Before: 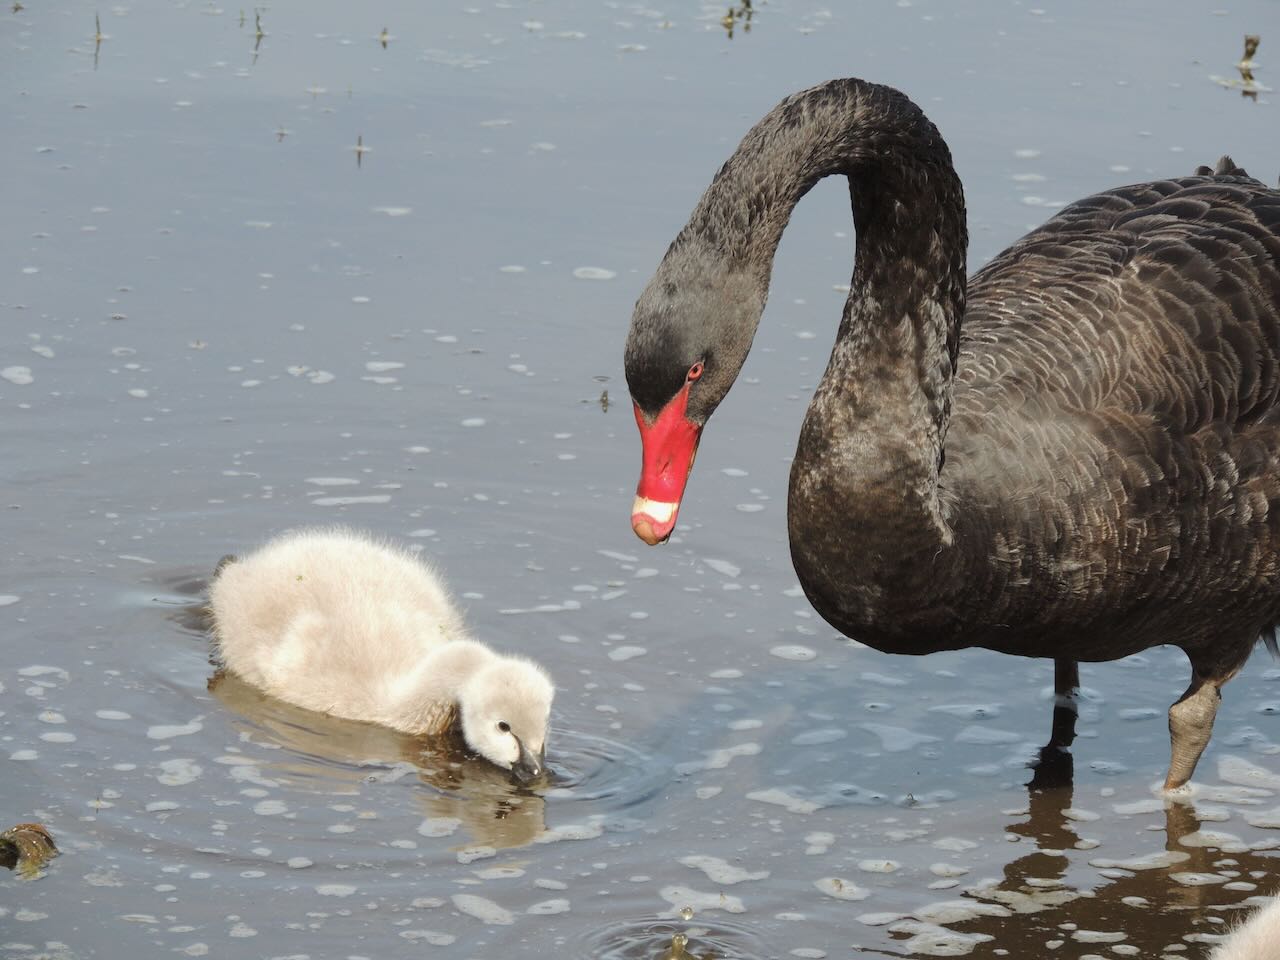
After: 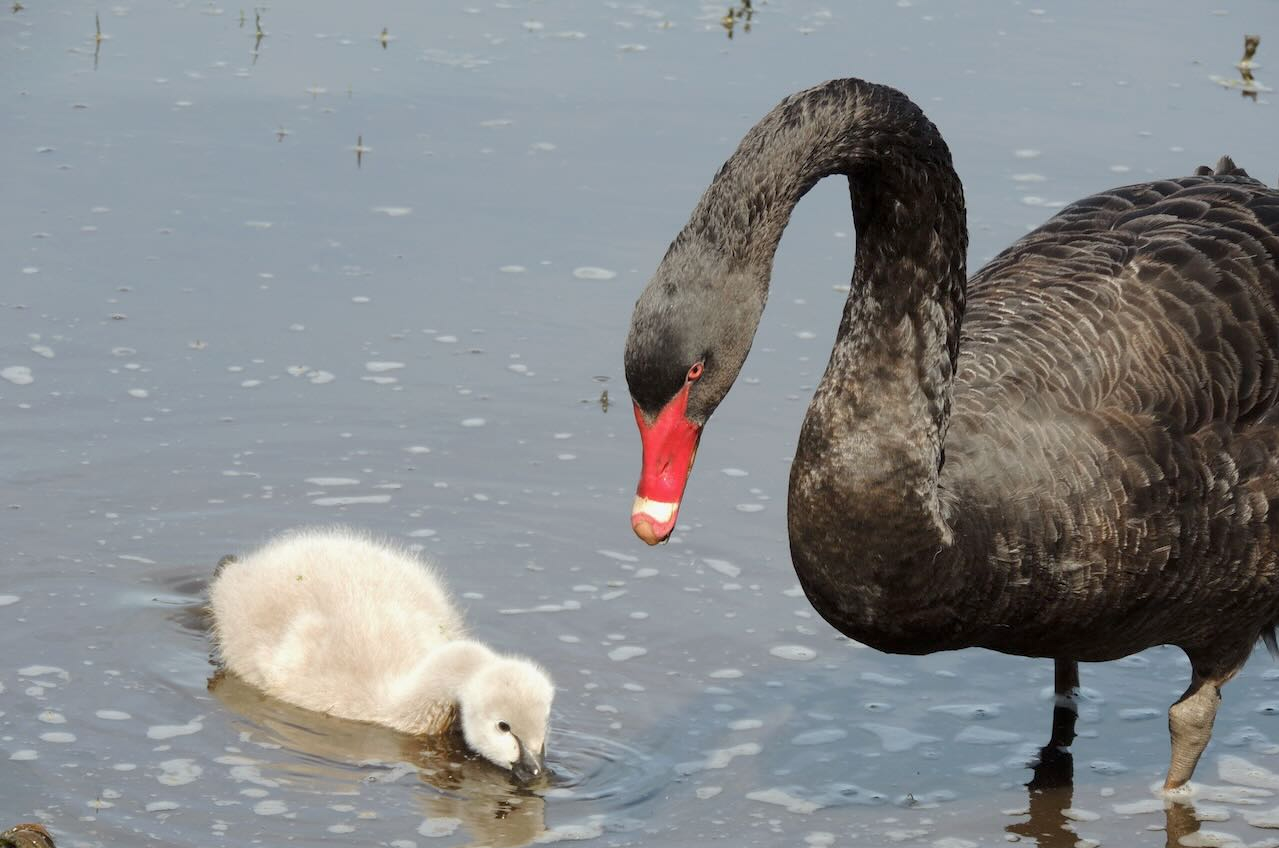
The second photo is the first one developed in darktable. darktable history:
crop and rotate: top 0%, bottom 11.564%
